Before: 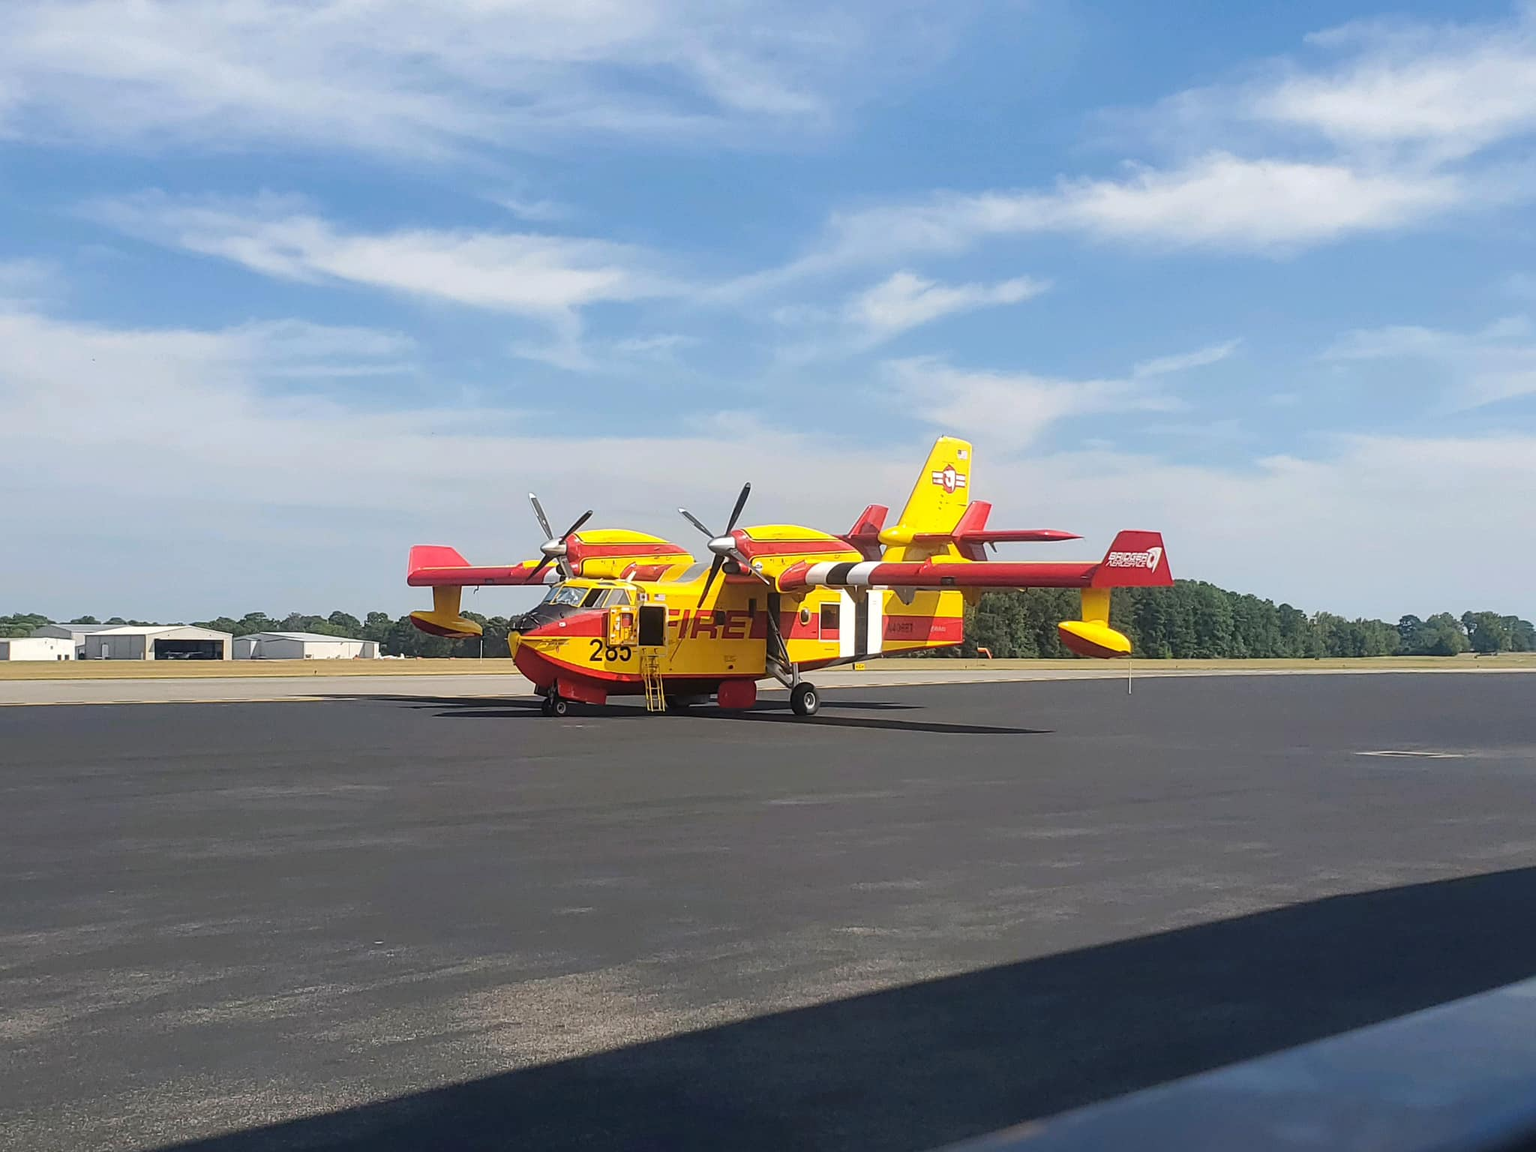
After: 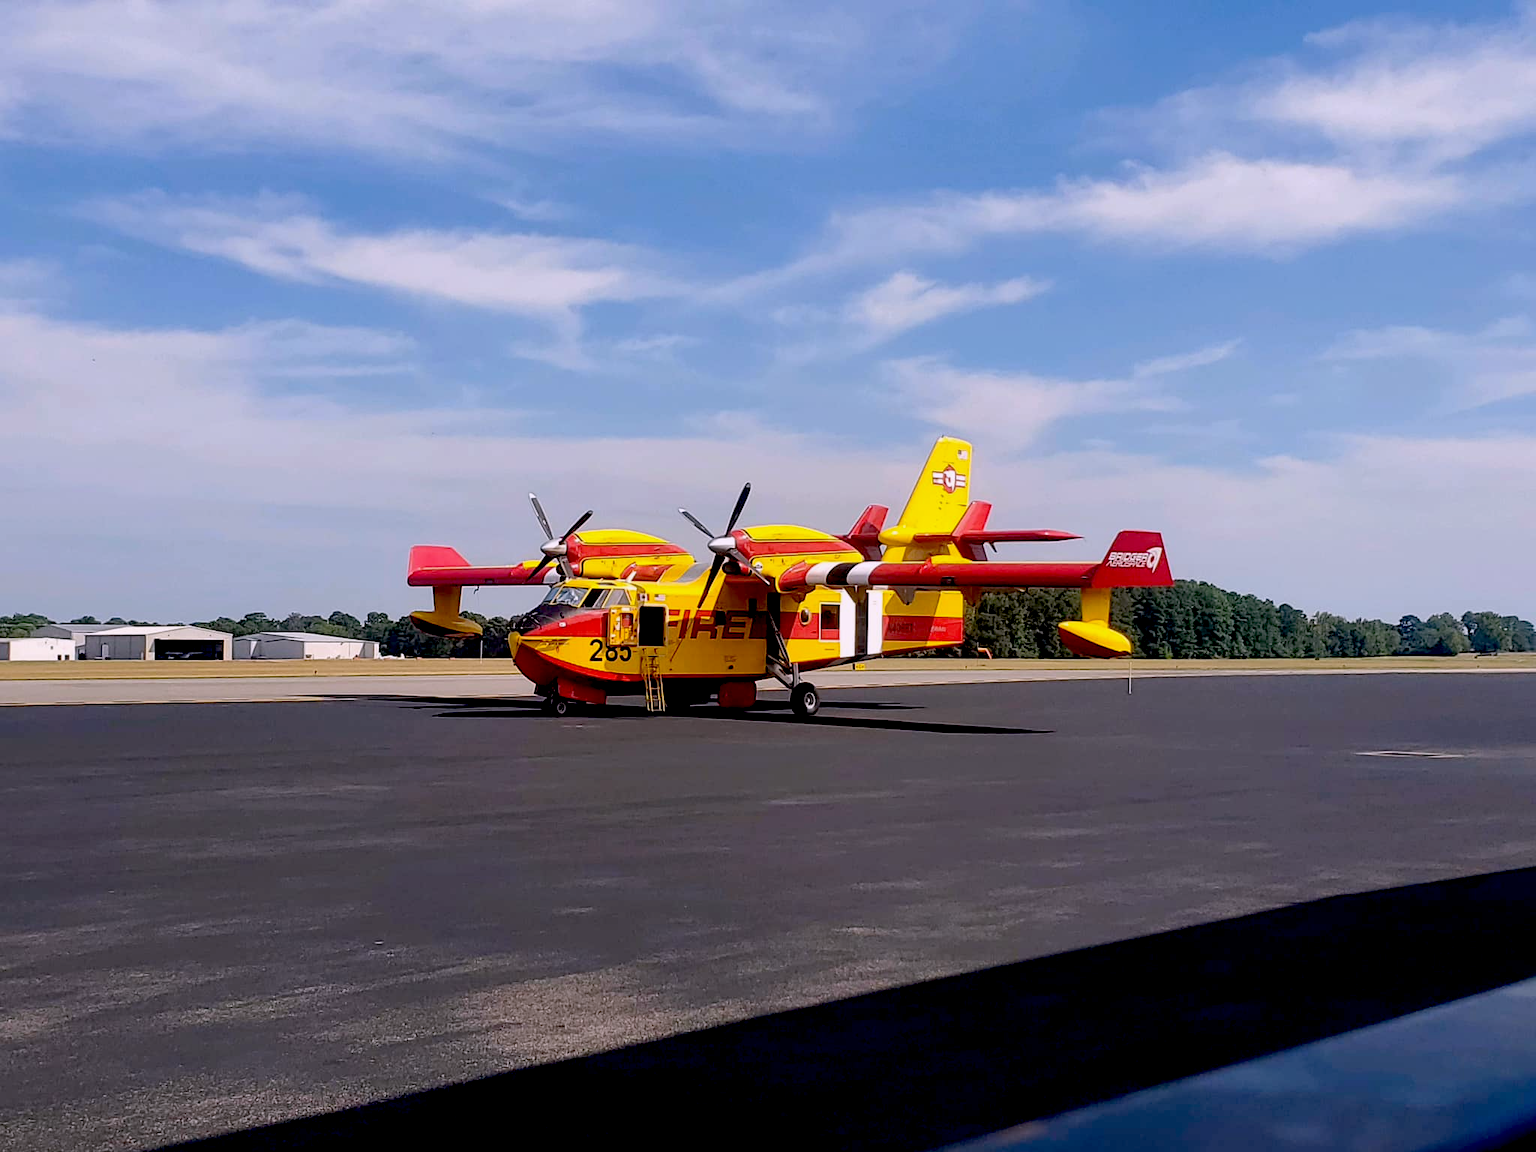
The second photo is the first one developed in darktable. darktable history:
white balance: red 1.05, blue 1.072
exposure: black level correction 0.046, exposure -0.228 EV, compensate highlight preservation false
